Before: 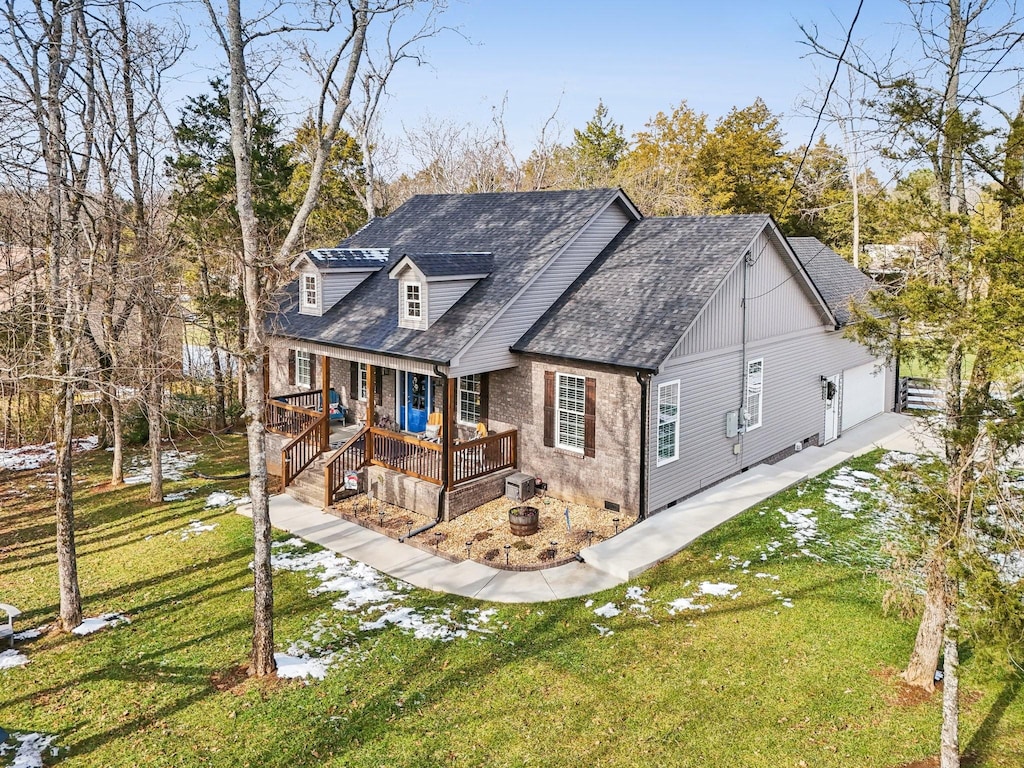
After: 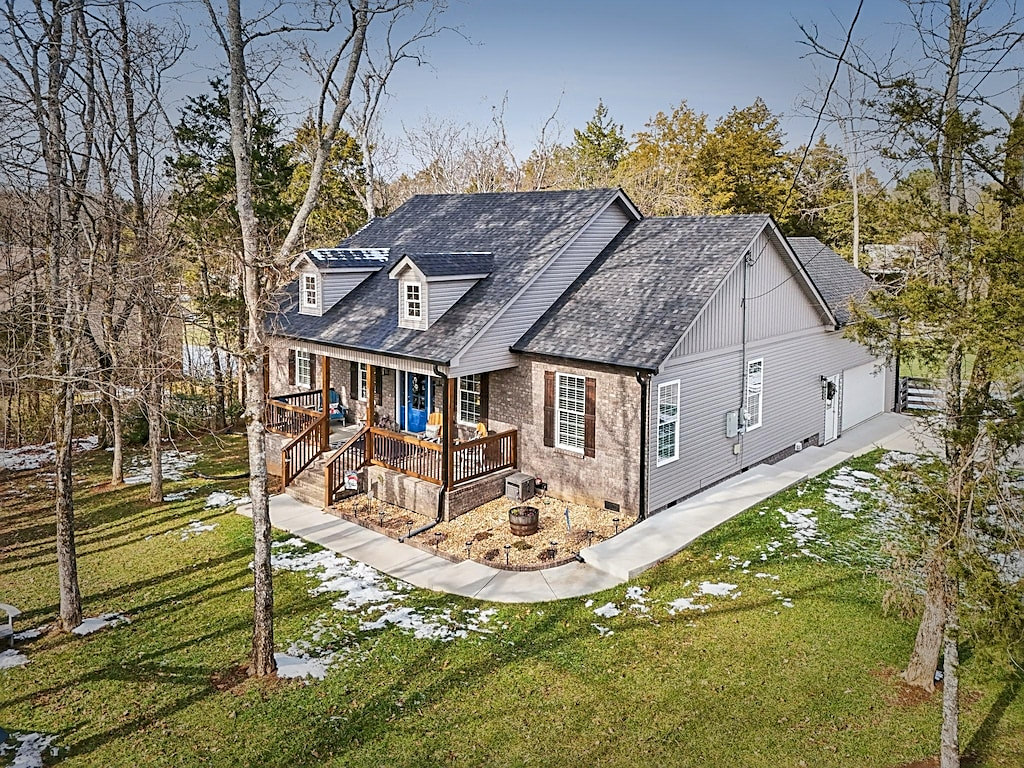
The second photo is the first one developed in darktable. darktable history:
sharpen: on, module defaults
vignetting: fall-off start 48.14%, saturation -0.033, automatic ratio true, width/height ratio 1.286
